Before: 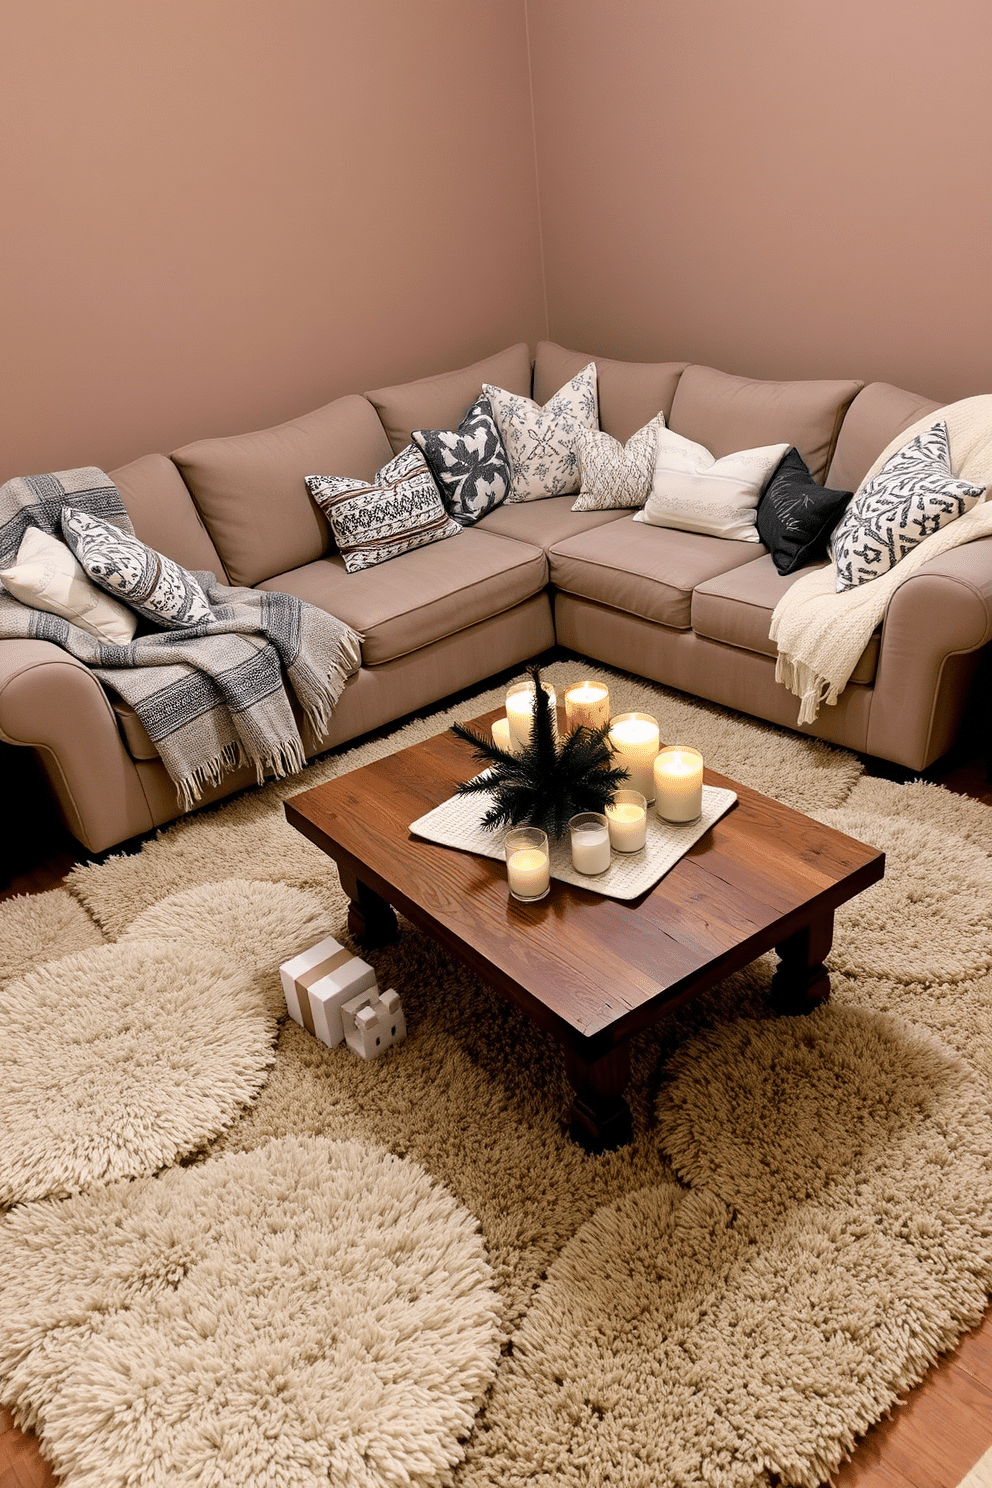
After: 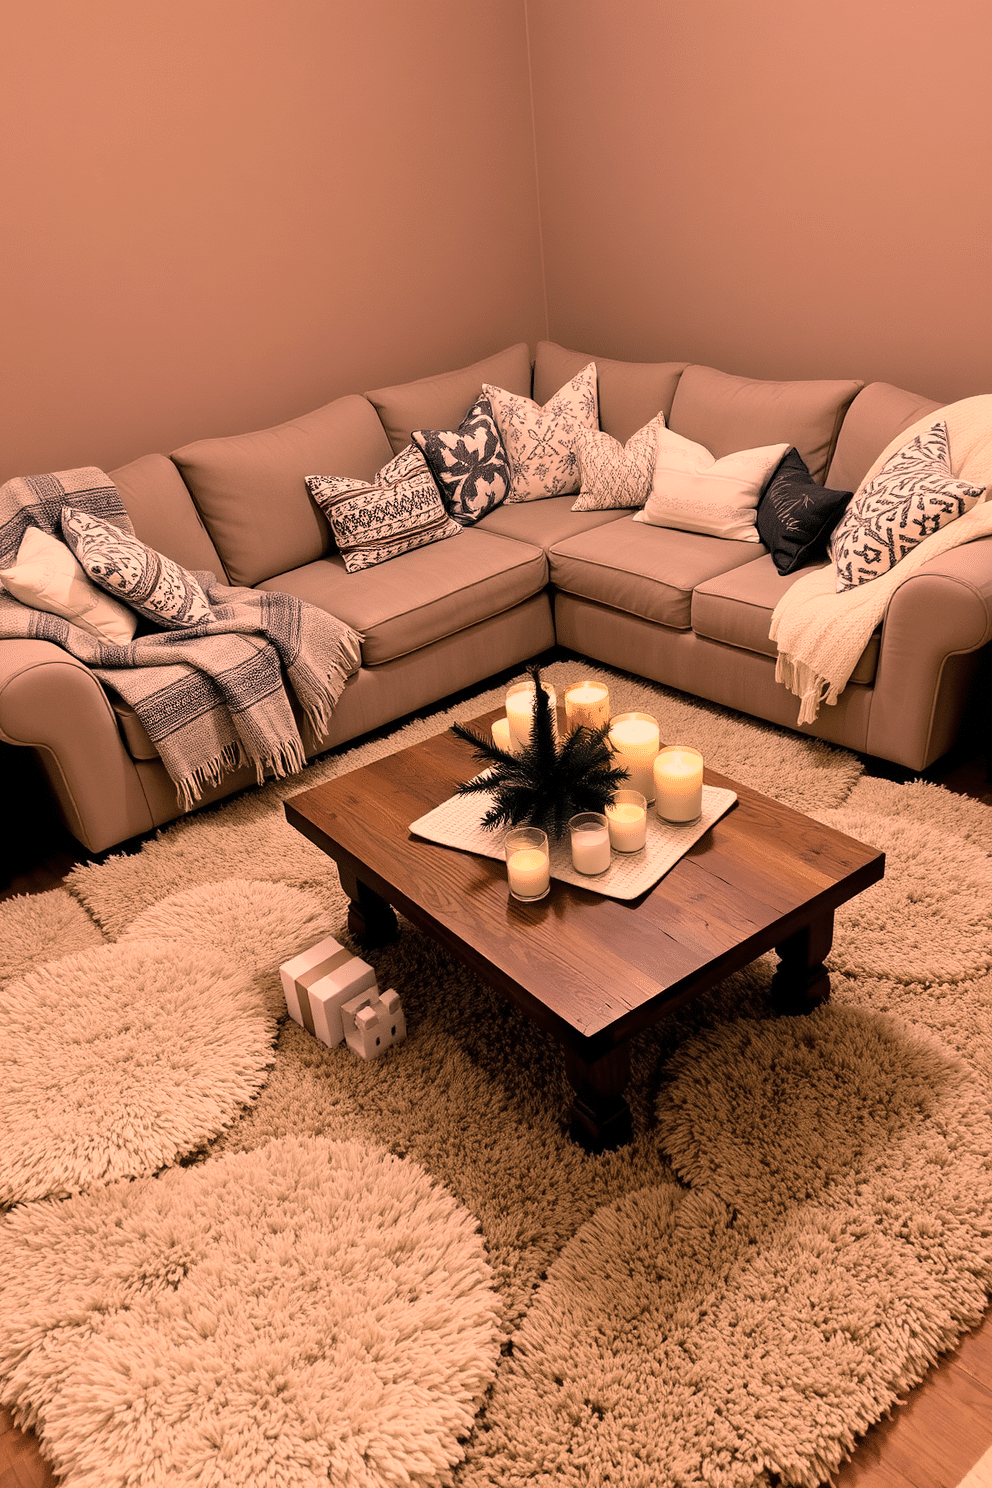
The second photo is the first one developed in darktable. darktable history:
color correction: highlights a* 39.45, highlights b* 39.73, saturation 0.69
